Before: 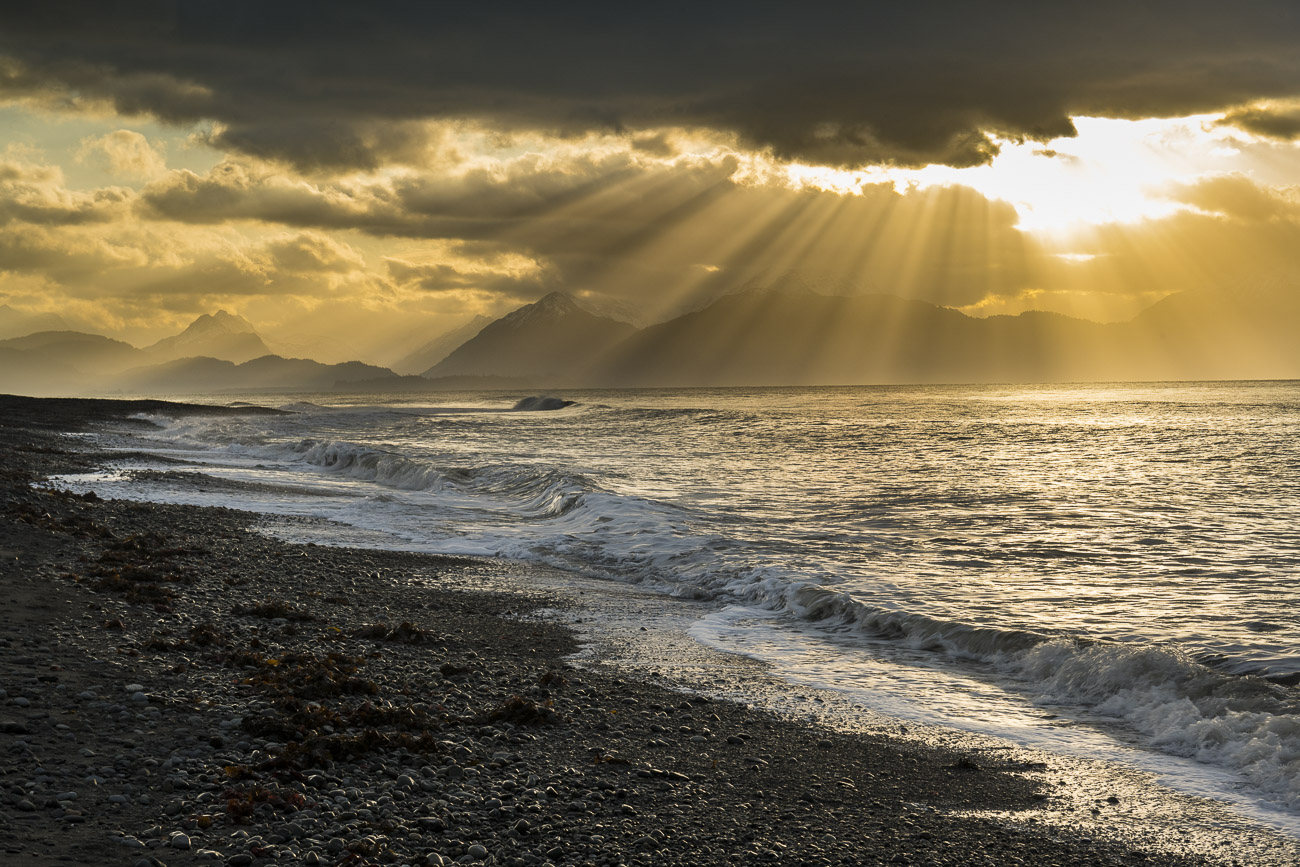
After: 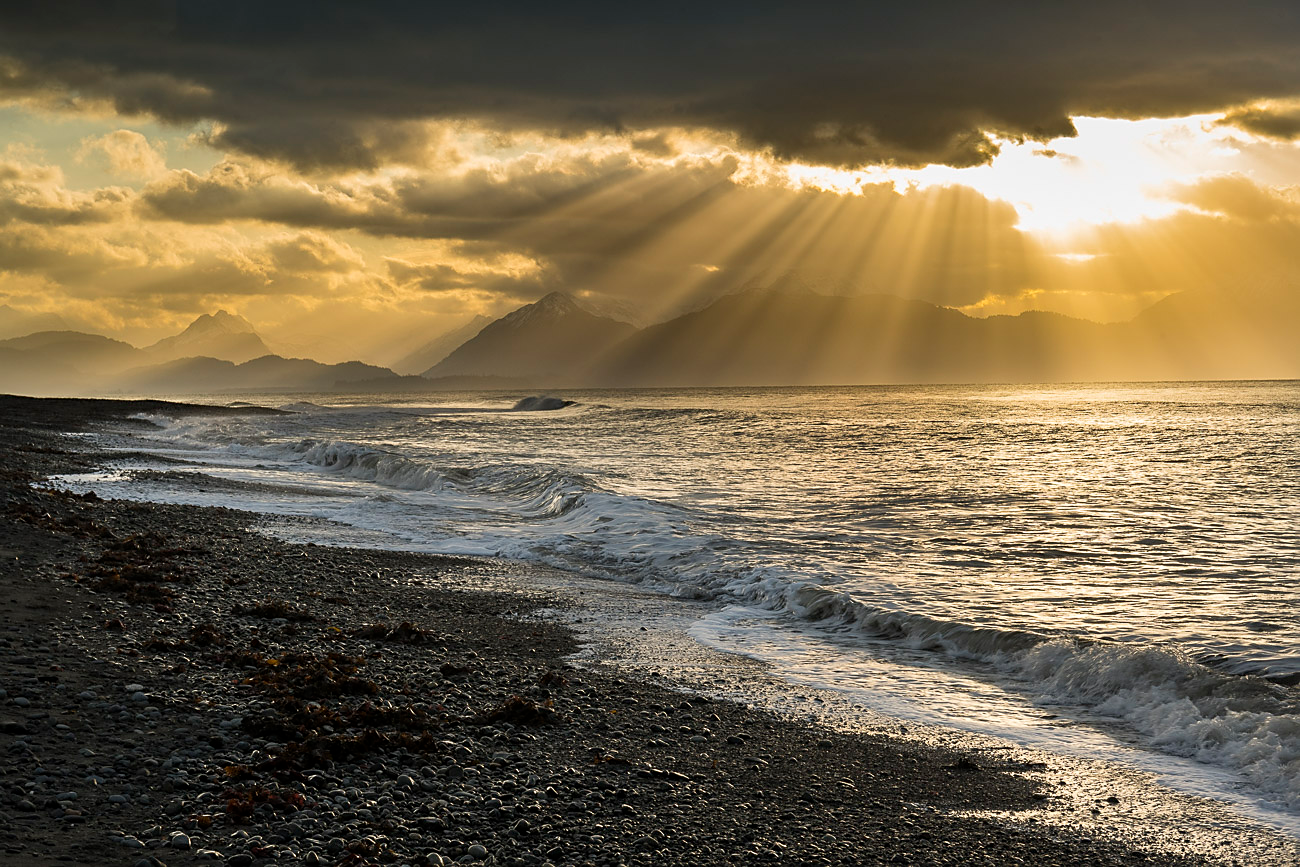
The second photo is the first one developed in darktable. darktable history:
sharpen: radius 1.814, amount 0.398, threshold 1.348
